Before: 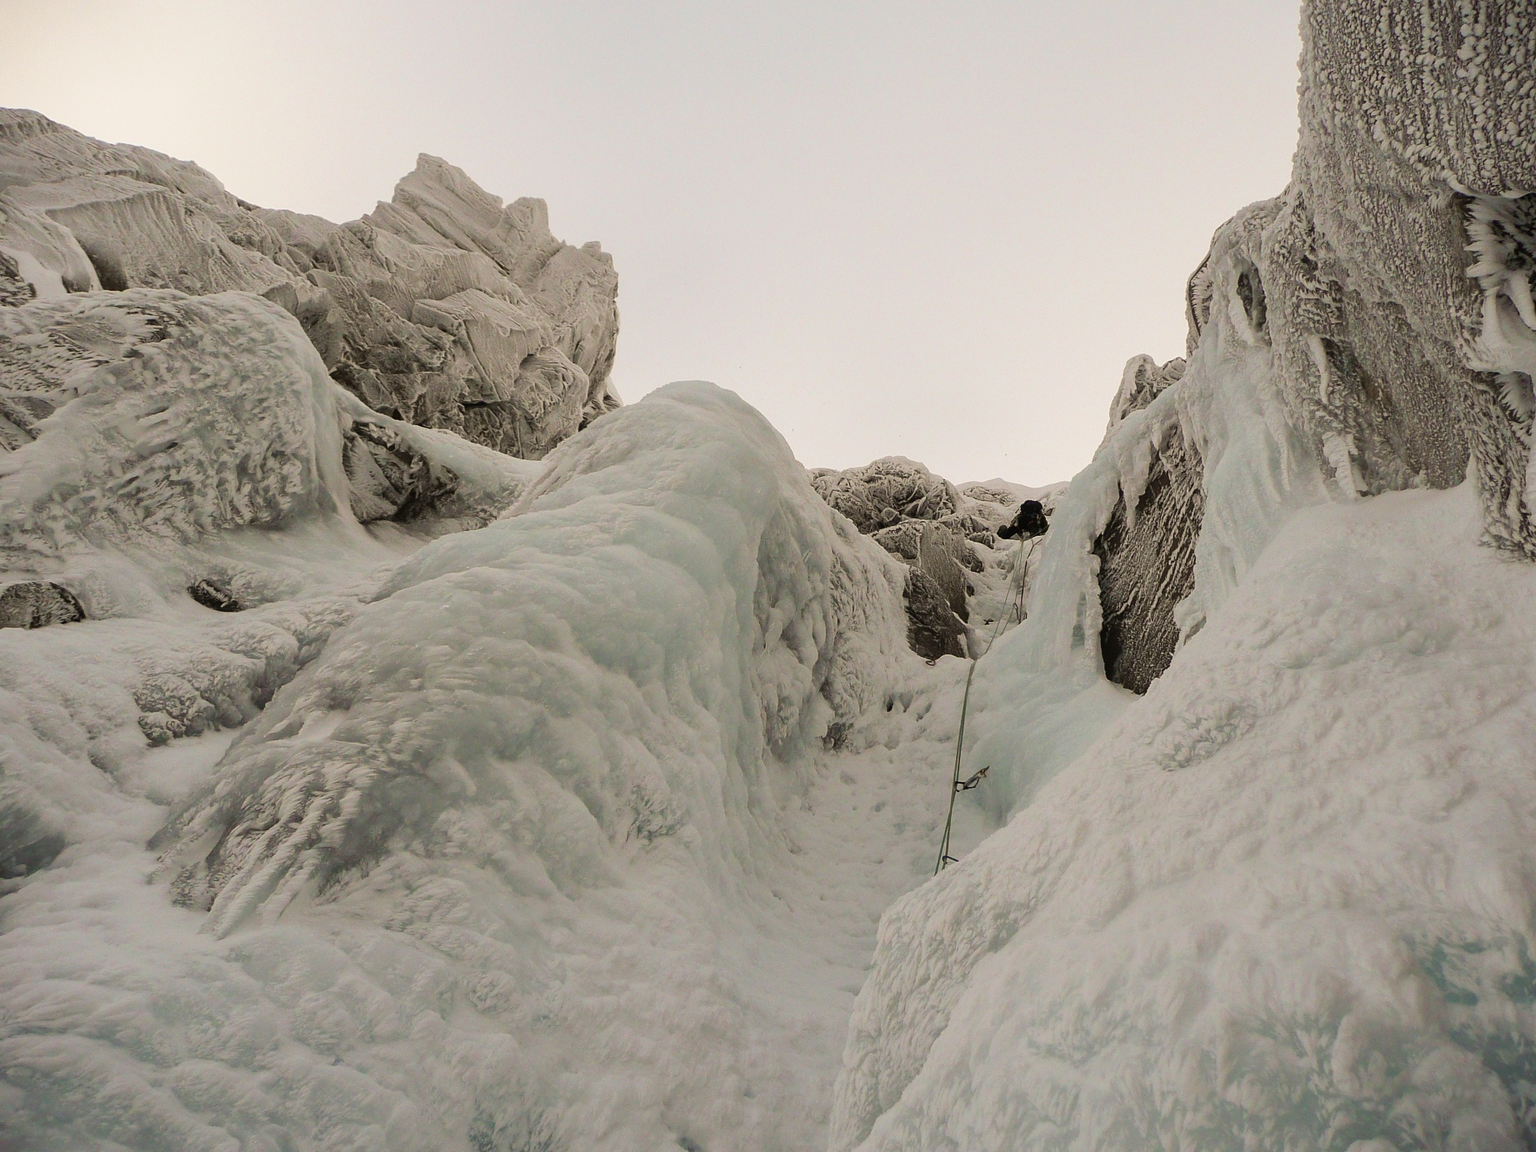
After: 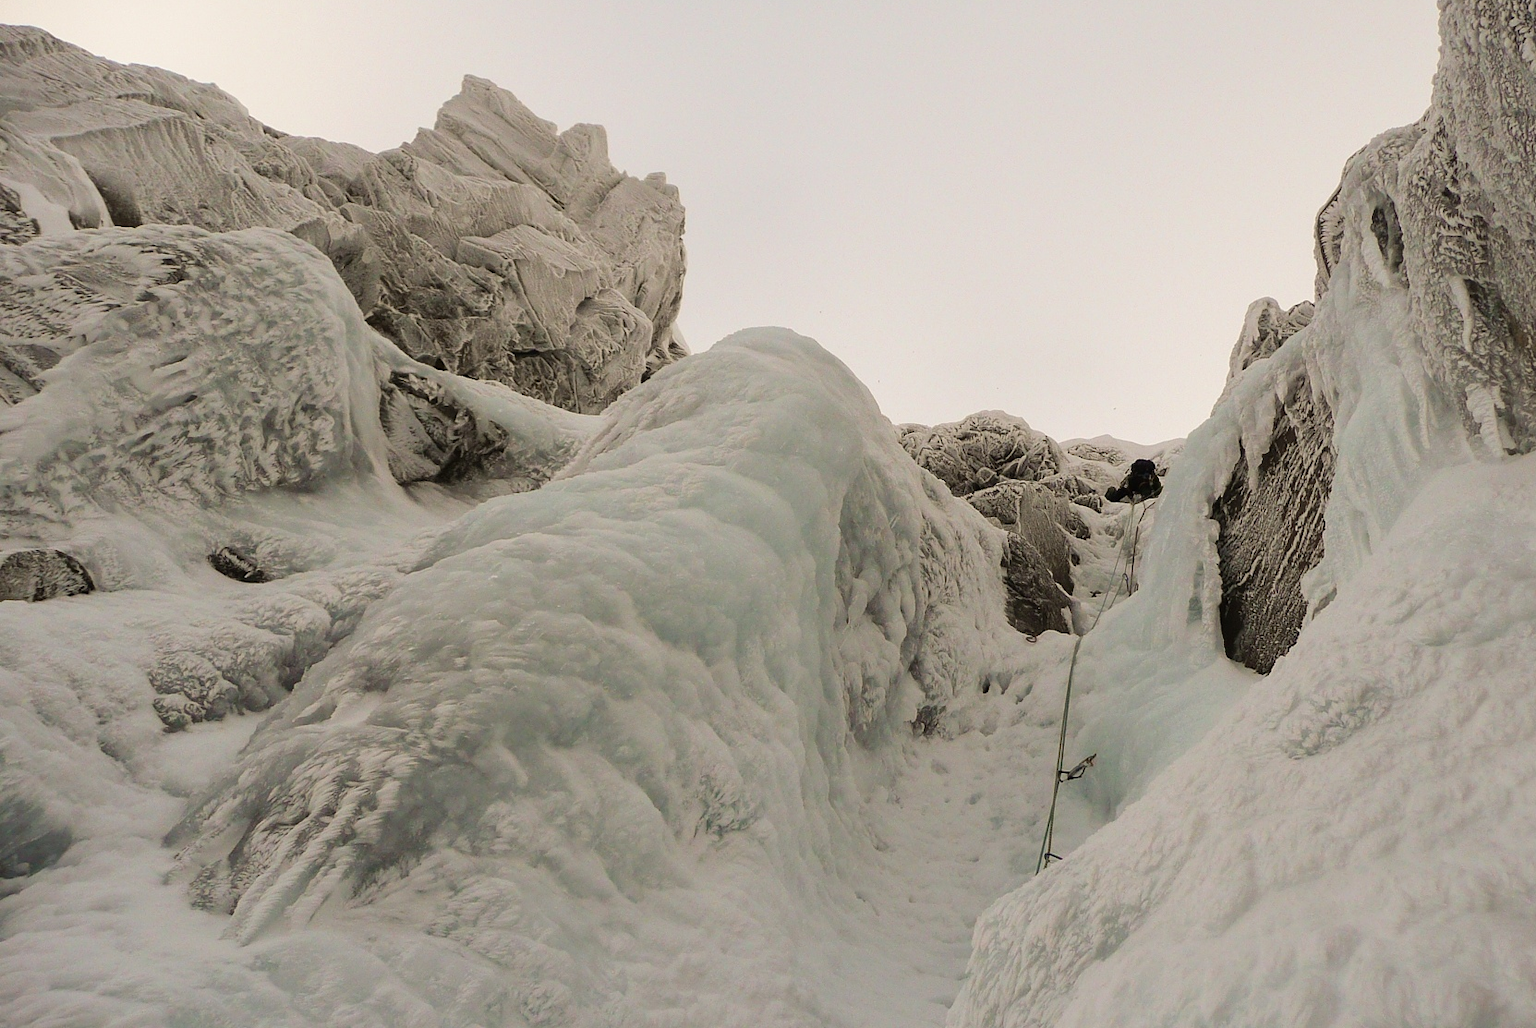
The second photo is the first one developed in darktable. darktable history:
crop: top 7.49%, right 9.717%, bottom 11.943%
color zones: curves: ch0 [(0.25, 0.5) (0.423, 0.5) (0.443, 0.5) (0.521, 0.756) (0.568, 0.5) (0.576, 0.5) (0.75, 0.5)]; ch1 [(0.25, 0.5) (0.423, 0.5) (0.443, 0.5) (0.539, 0.873) (0.624, 0.565) (0.631, 0.5) (0.75, 0.5)]
